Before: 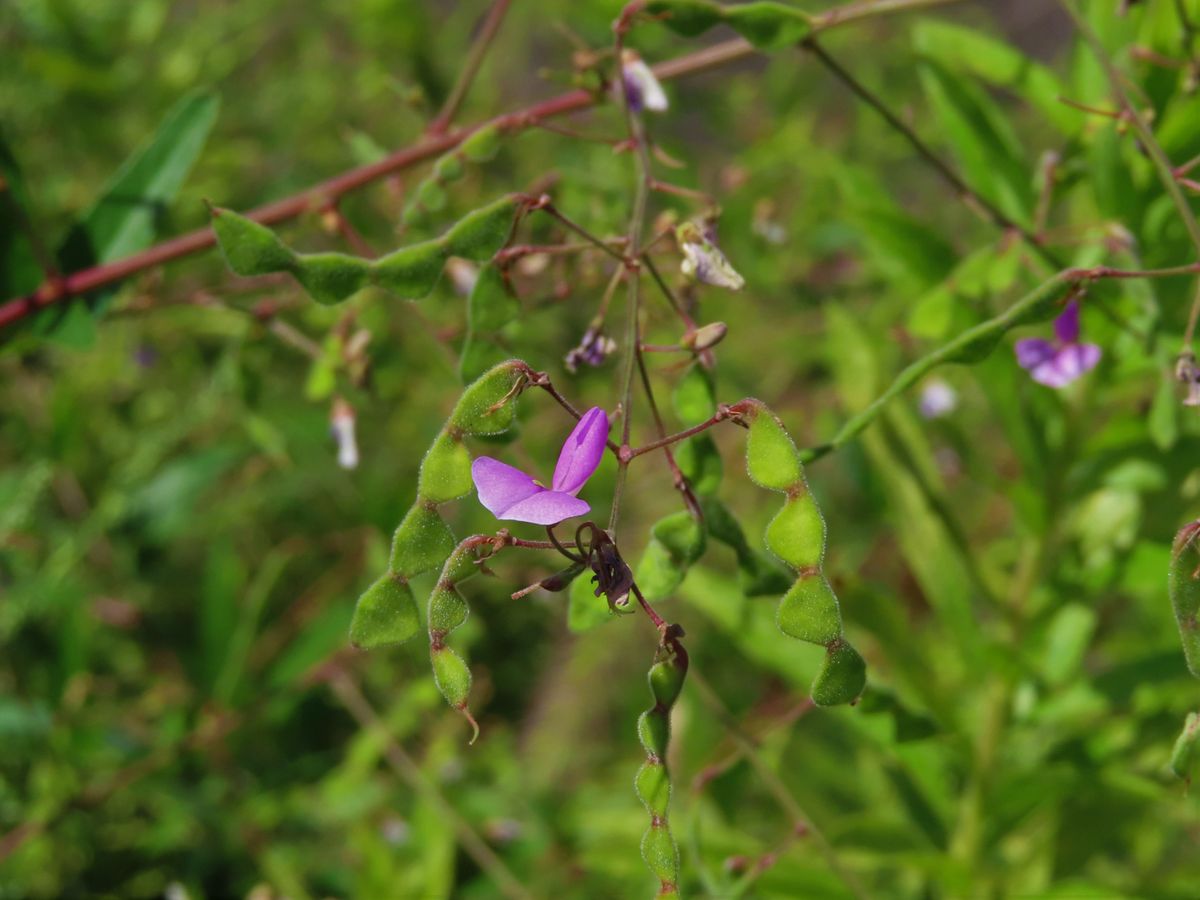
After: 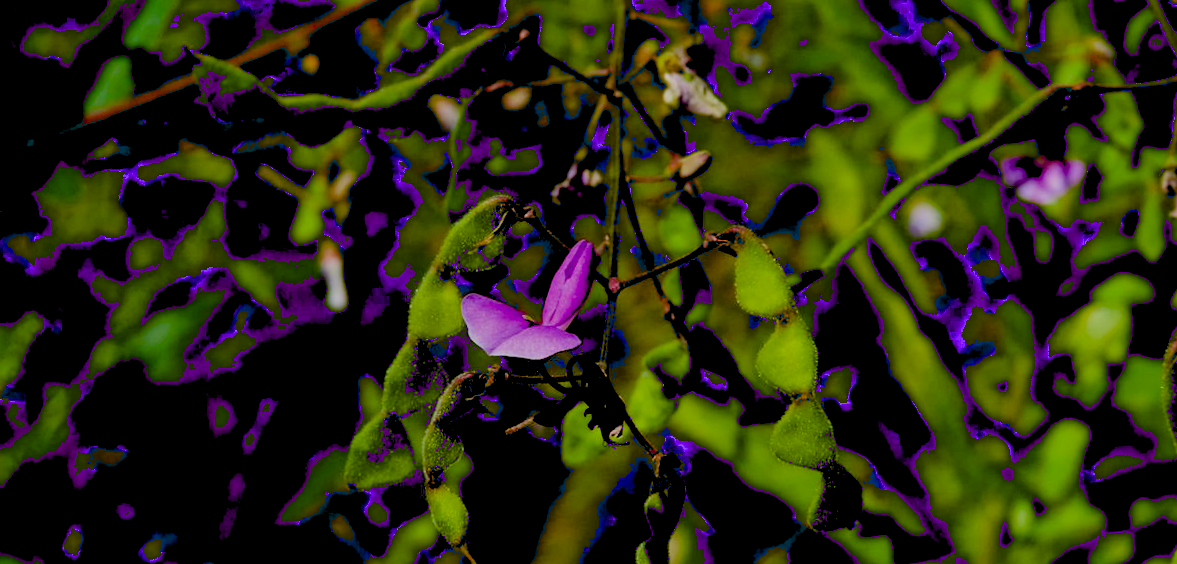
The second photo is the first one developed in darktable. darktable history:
exposure: black level correction 0.1, exposure -0.092 EV, compensate highlight preservation false
filmic rgb: black relative exposure -7.65 EV, white relative exposure 4.56 EV, hardness 3.61, color science v6 (2022)
rotate and perspective: rotation -2°, crop left 0.022, crop right 0.978, crop top 0.049, crop bottom 0.951
white balance: emerald 1
tone equalizer: on, module defaults
crop: top 16.727%, bottom 16.727%
